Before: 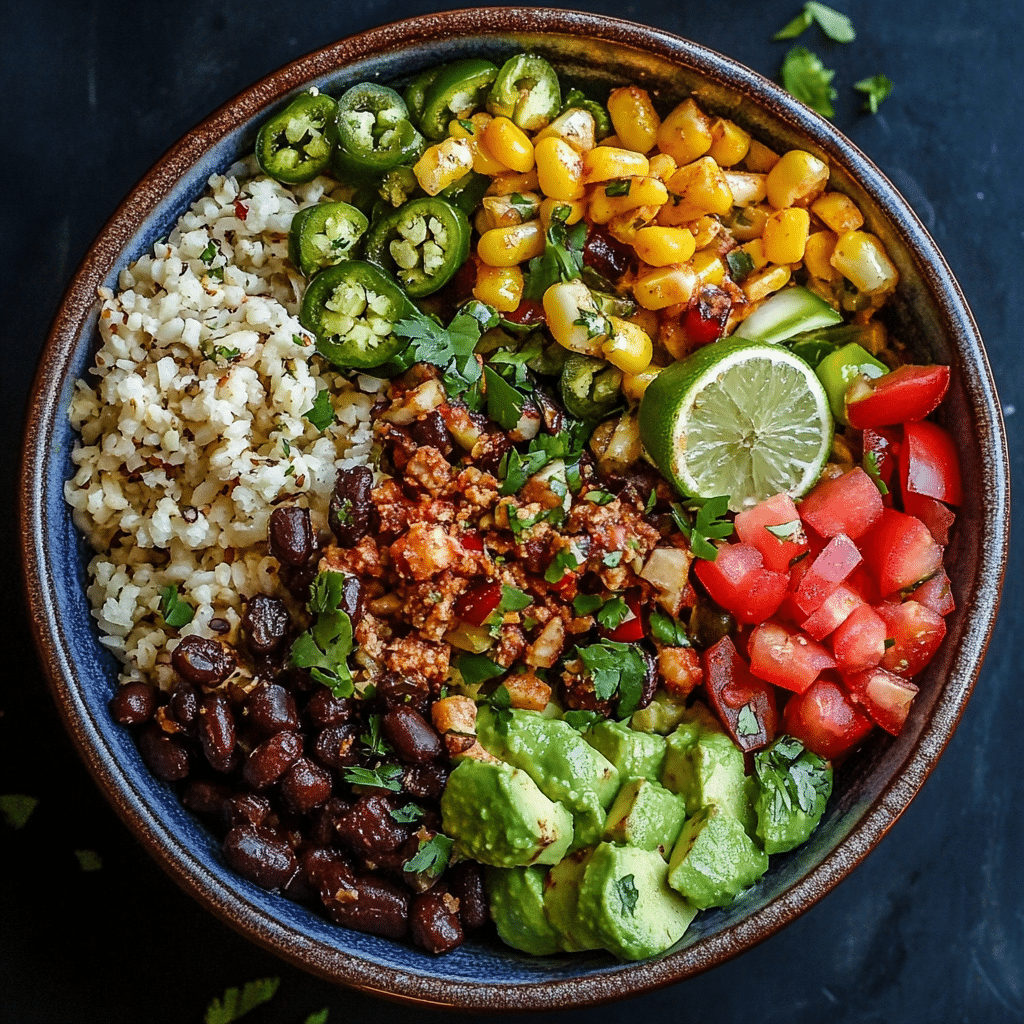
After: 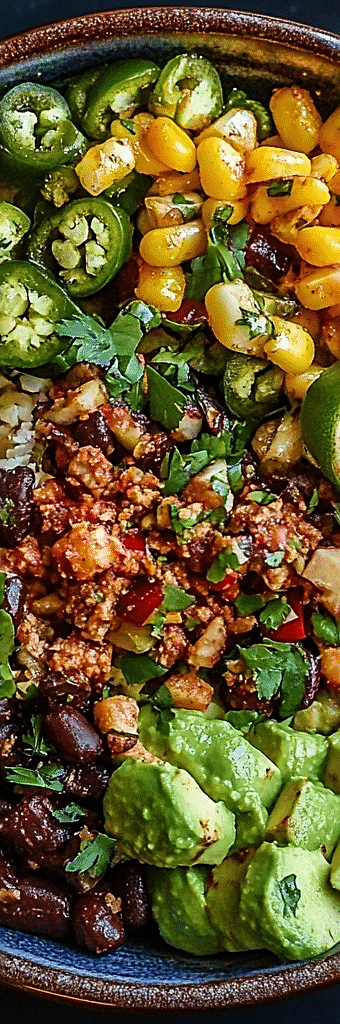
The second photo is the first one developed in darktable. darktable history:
sharpen: on, module defaults
crop: left 33.069%, right 33.702%
velvia: on, module defaults
